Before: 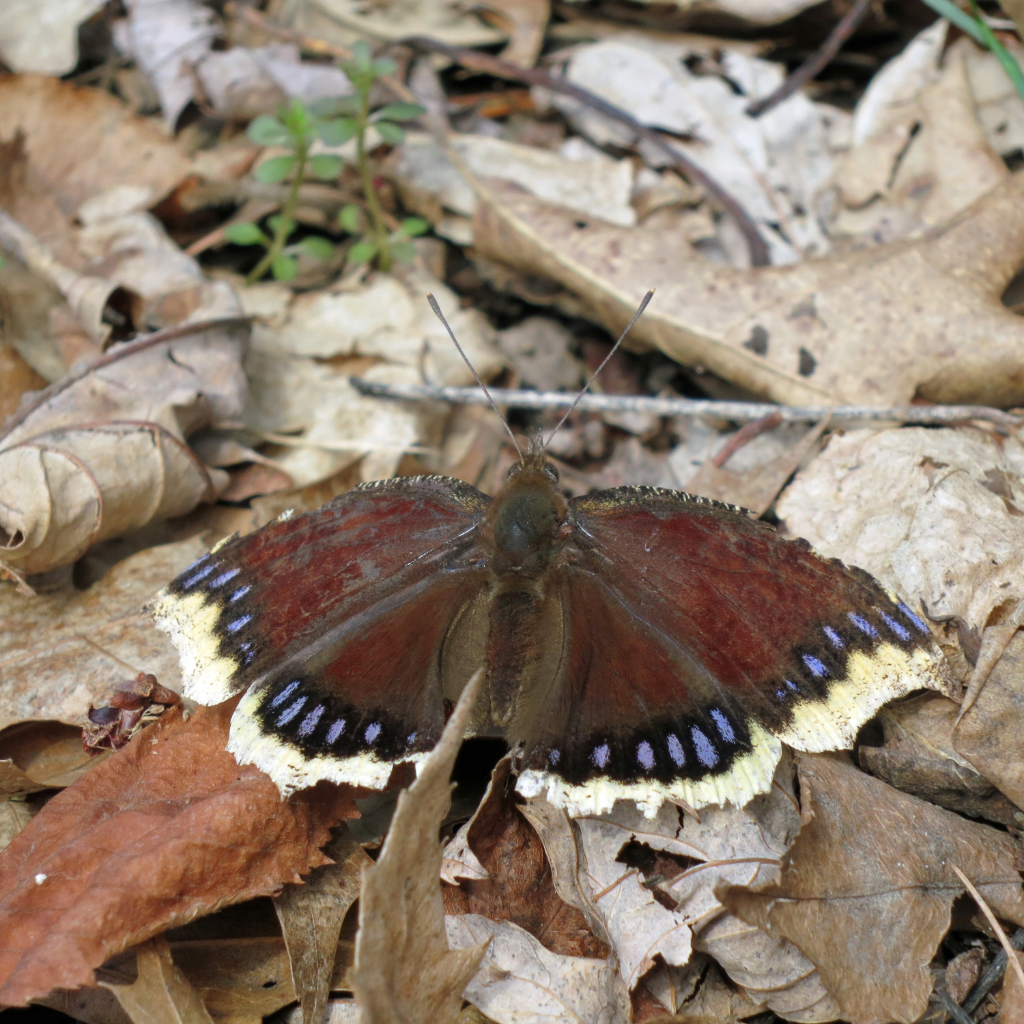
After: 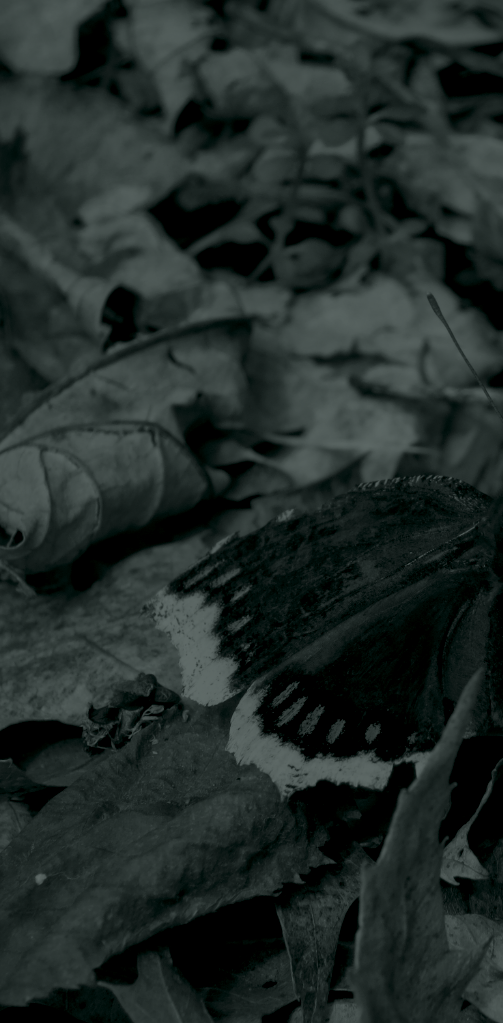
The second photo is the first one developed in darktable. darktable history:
crop and rotate: left 0%, top 0%, right 50.845%
local contrast: mode bilateral grid, contrast 20, coarseness 50, detail 161%, midtone range 0.2
exposure: exposure 0.207 EV, compensate highlight preservation false
colorize: hue 90°, saturation 19%, lightness 1.59%, version 1
